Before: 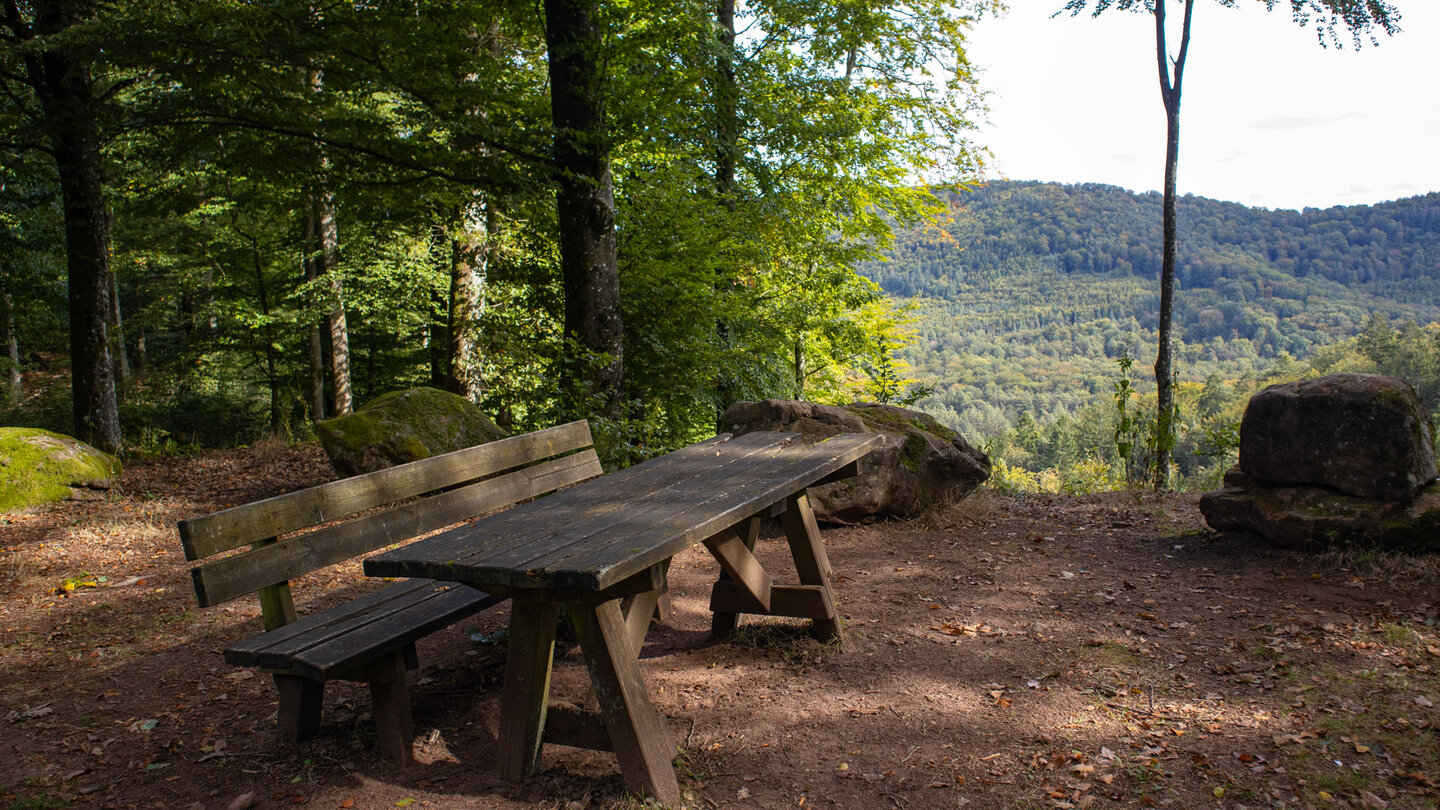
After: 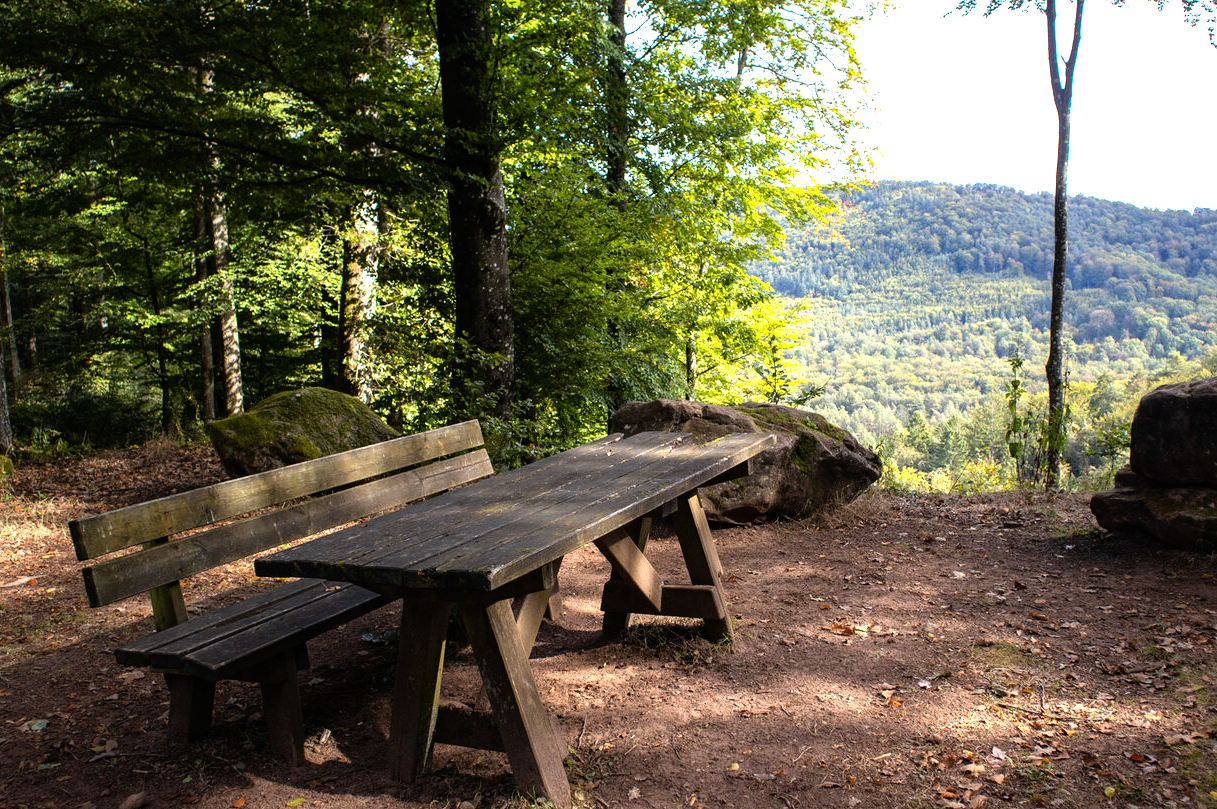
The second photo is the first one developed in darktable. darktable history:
crop: left 7.633%, right 7.805%
tone equalizer: -8 EV -1.05 EV, -7 EV -0.973 EV, -6 EV -0.872 EV, -5 EV -0.597 EV, -3 EV 0.544 EV, -2 EV 0.882 EV, -1 EV 0.997 EV, +0 EV 1.08 EV
